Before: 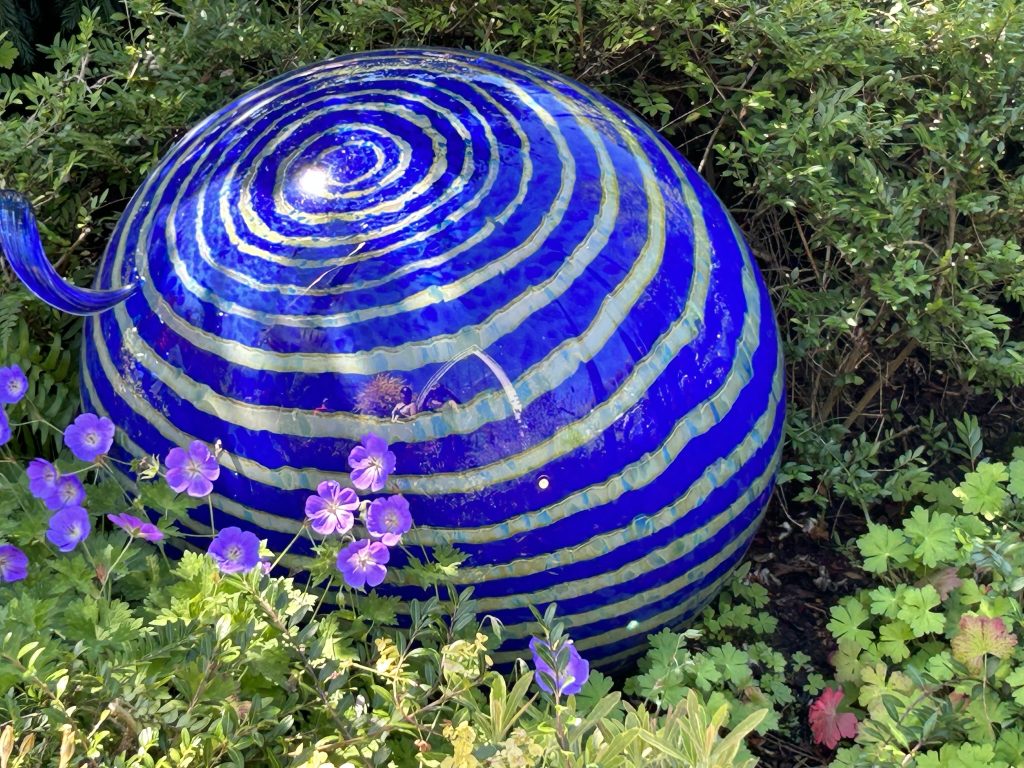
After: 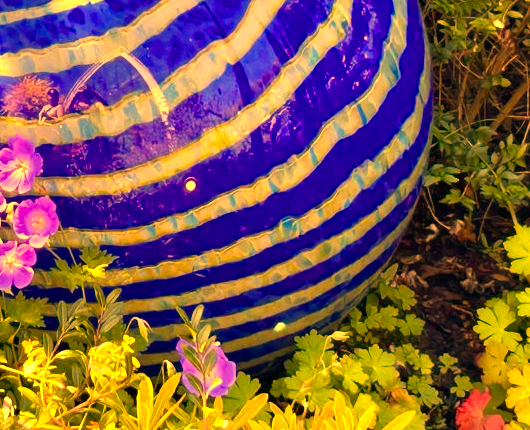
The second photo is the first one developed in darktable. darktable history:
white balance: red 1.467, blue 0.684
color balance rgb: linear chroma grading › global chroma 9.31%, global vibrance 41.49%
crop: left 34.479%, top 38.822%, right 13.718%, bottom 5.172%
exposure: exposure 0.3 EV, compensate highlight preservation false
